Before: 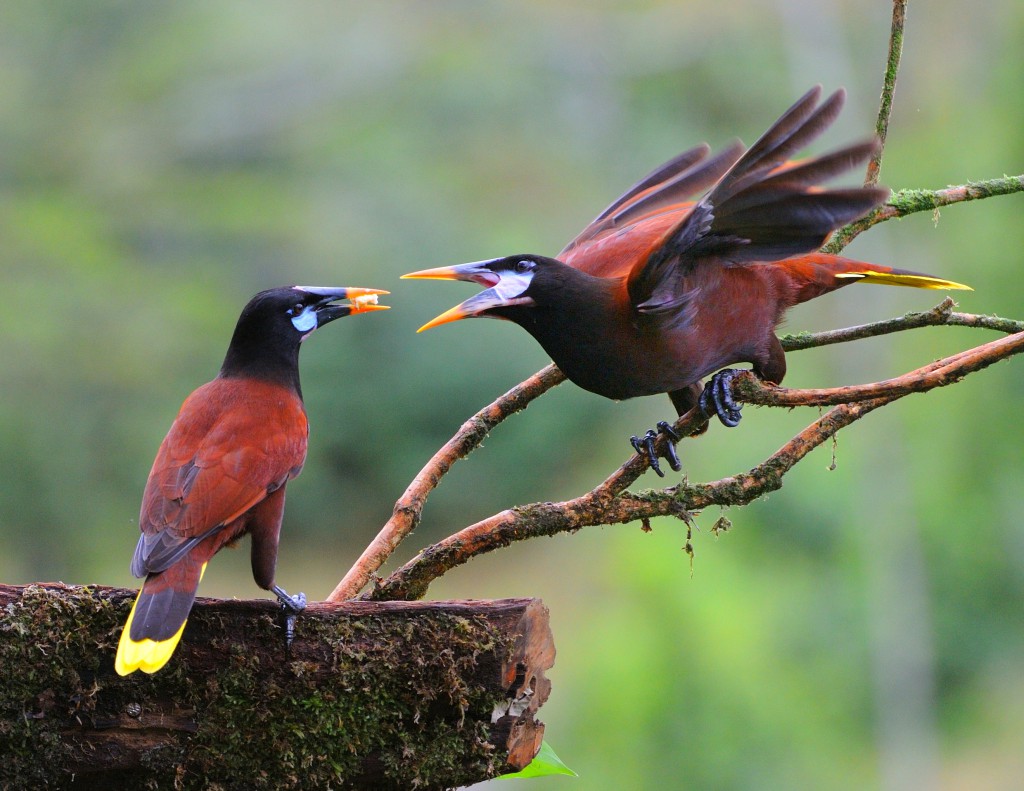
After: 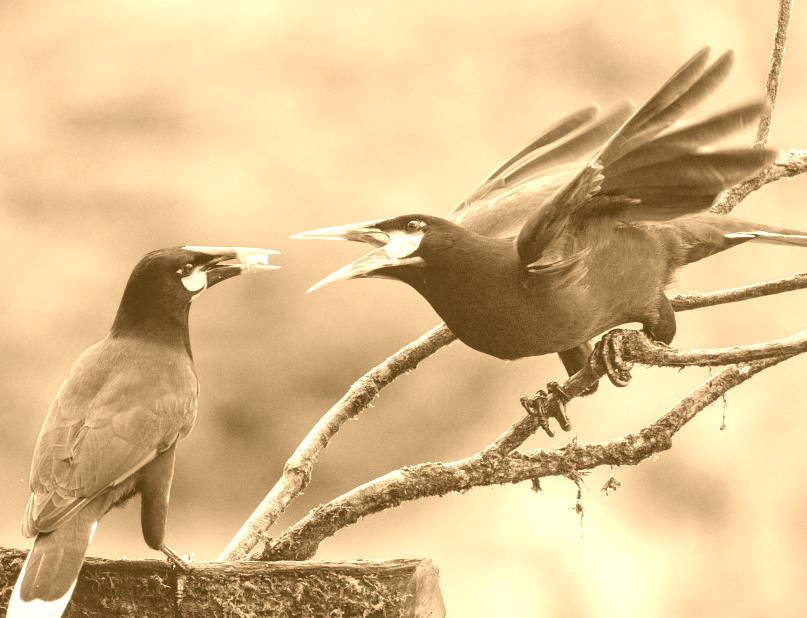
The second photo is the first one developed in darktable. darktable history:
local contrast: on, module defaults
colorize: hue 28.8°, source mix 100%
crop and rotate: left 10.77%, top 5.1%, right 10.41%, bottom 16.76%
